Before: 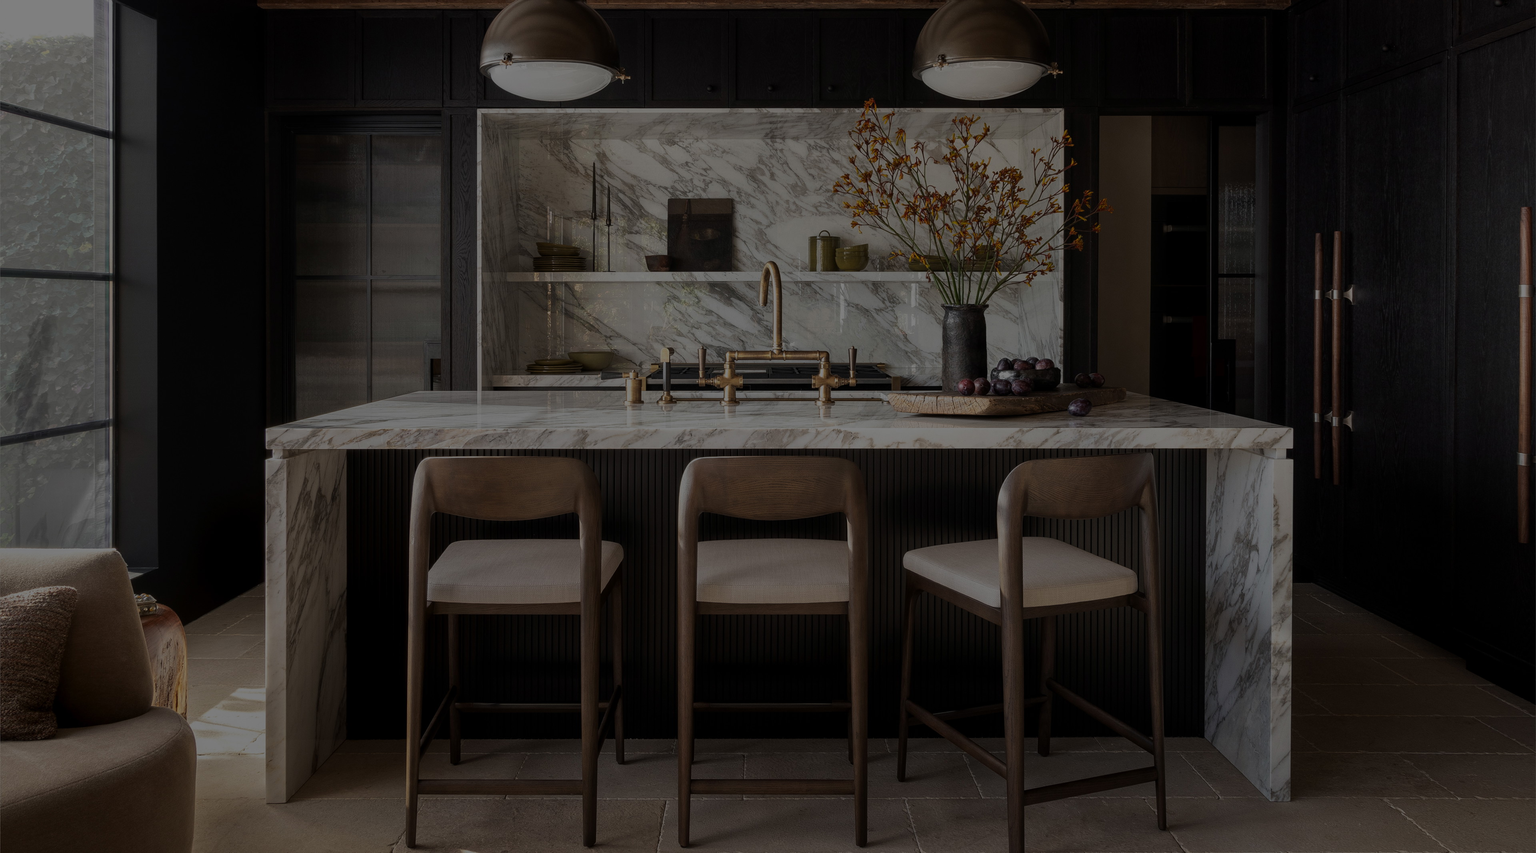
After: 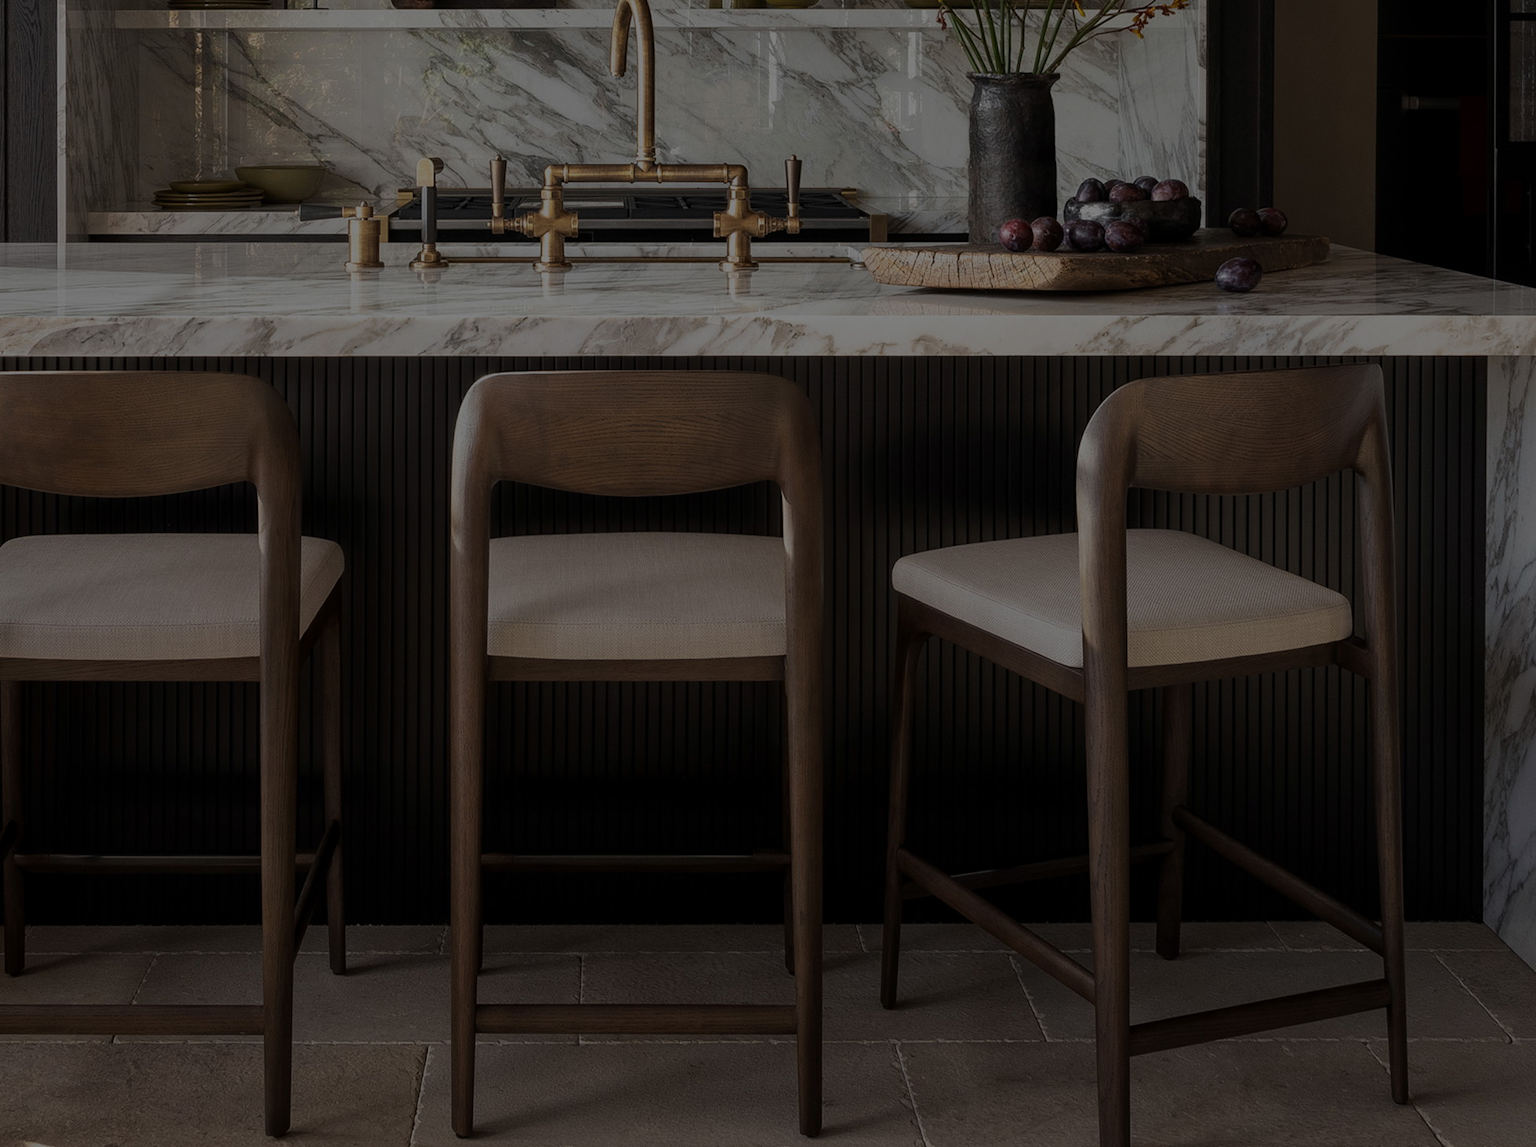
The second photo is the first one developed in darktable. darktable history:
crop and rotate: left 29.173%, top 31.383%, right 19.802%
